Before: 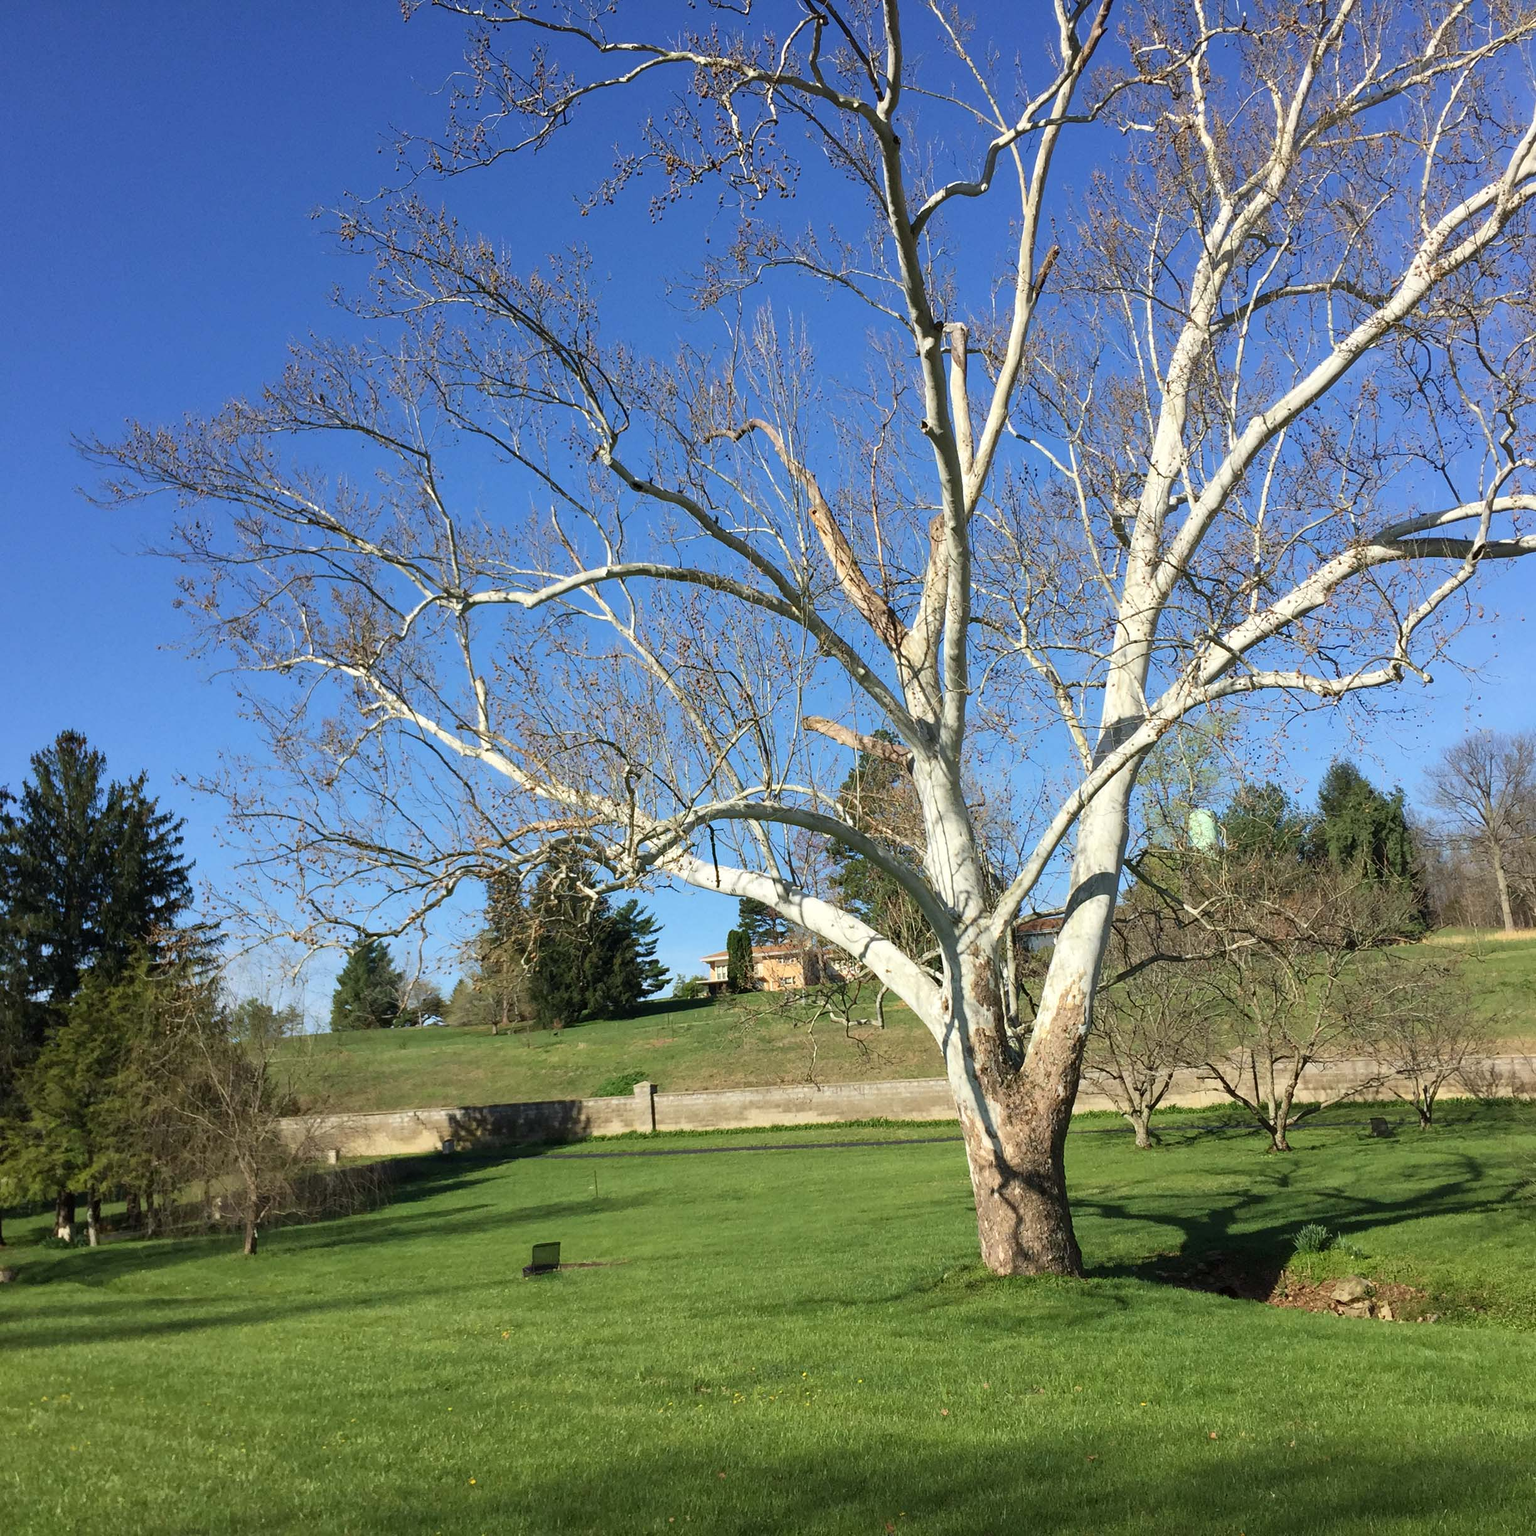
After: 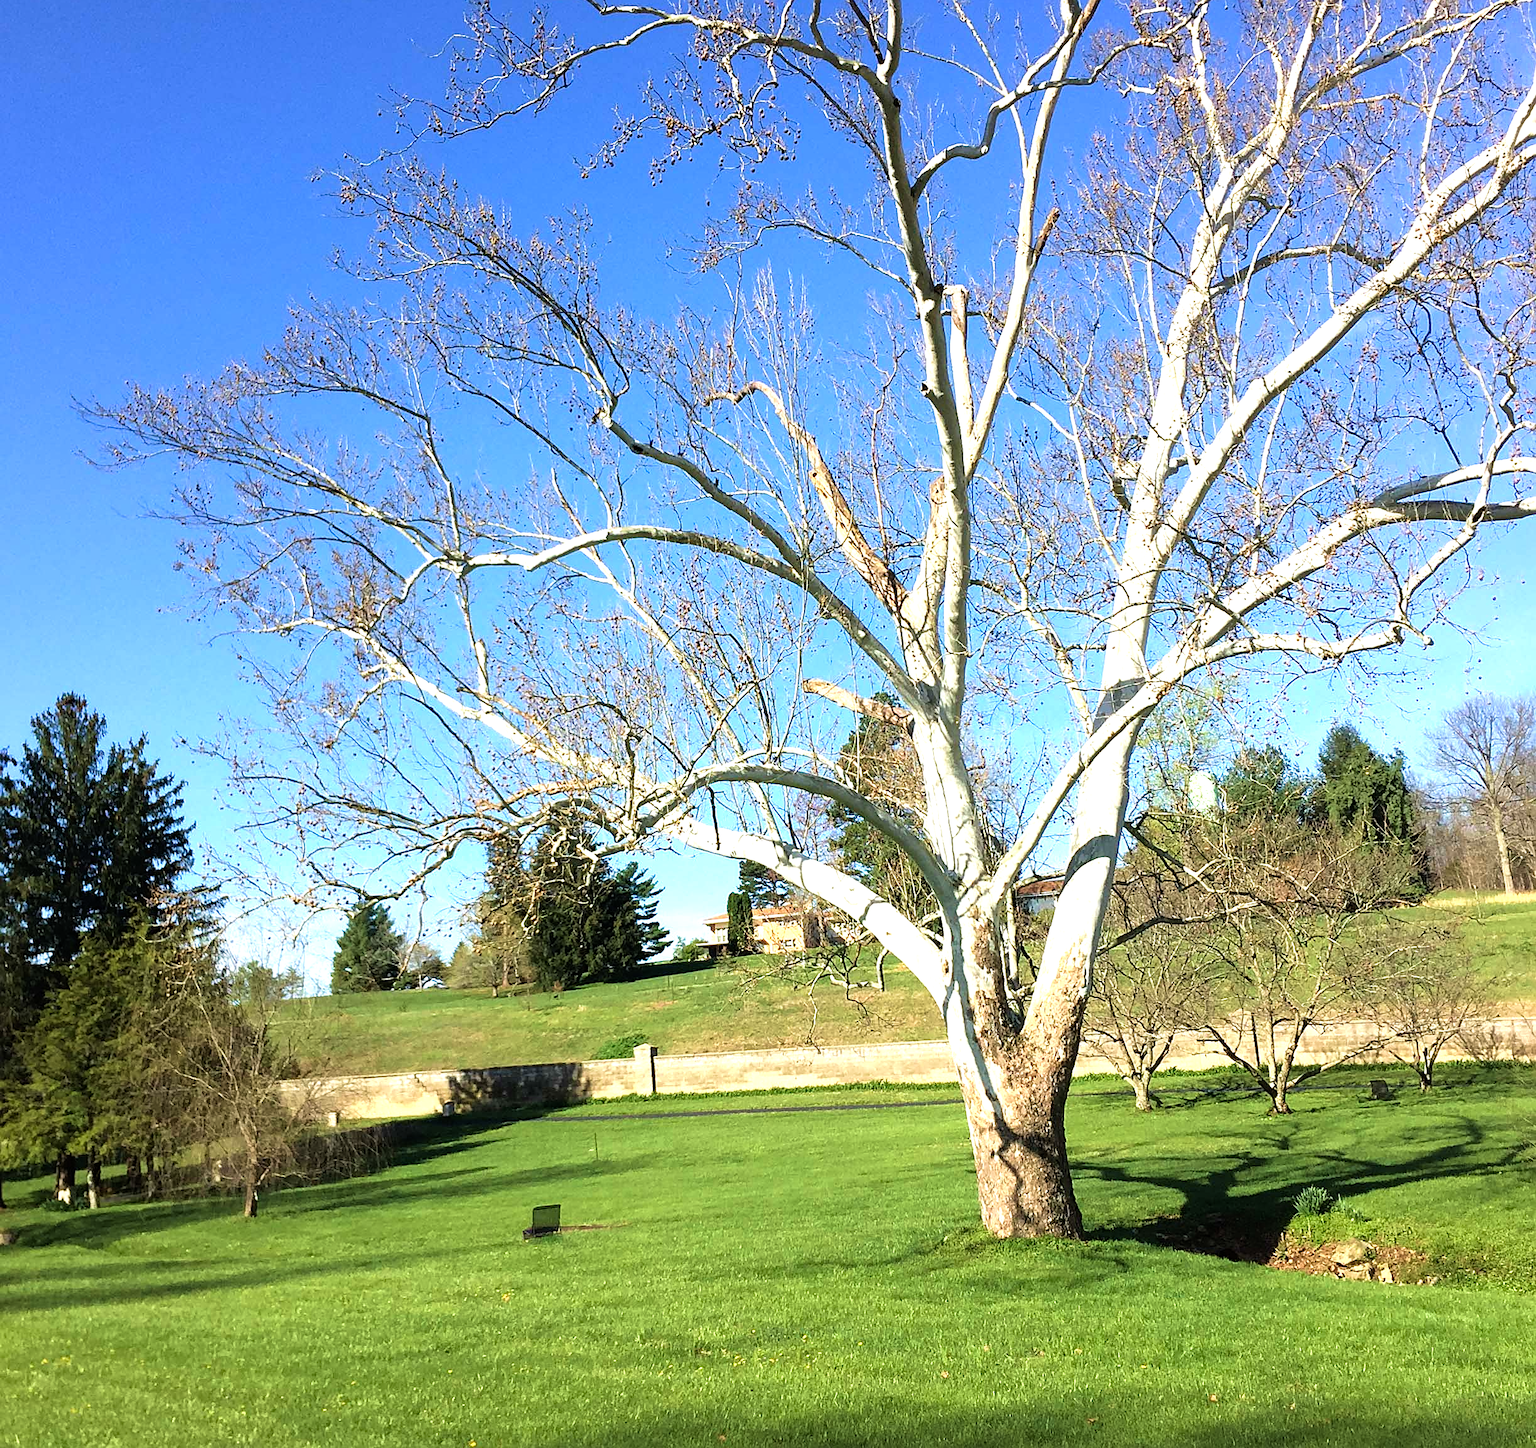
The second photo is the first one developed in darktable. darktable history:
sharpen: on, module defaults
shadows and highlights: radius 125.15, shadows 21.09, highlights -21.96, low approximation 0.01
crop and rotate: top 2.473%, bottom 3.195%
contrast brightness saturation: saturation 0.101
exposure: compensate exposure bias true, compensate highlight preservation false
tone equalizer: -8 EV -1.1 EV, -7 EV -1.01 EV, -6 EV -0.897 EV, -5 EV -0.546 EV, -3 EV 0.548 EV, -2 EV 0.859 EV, -1 EV 0.987 EV, +0 EV 1.05 EV
velvia: on, module defaults
